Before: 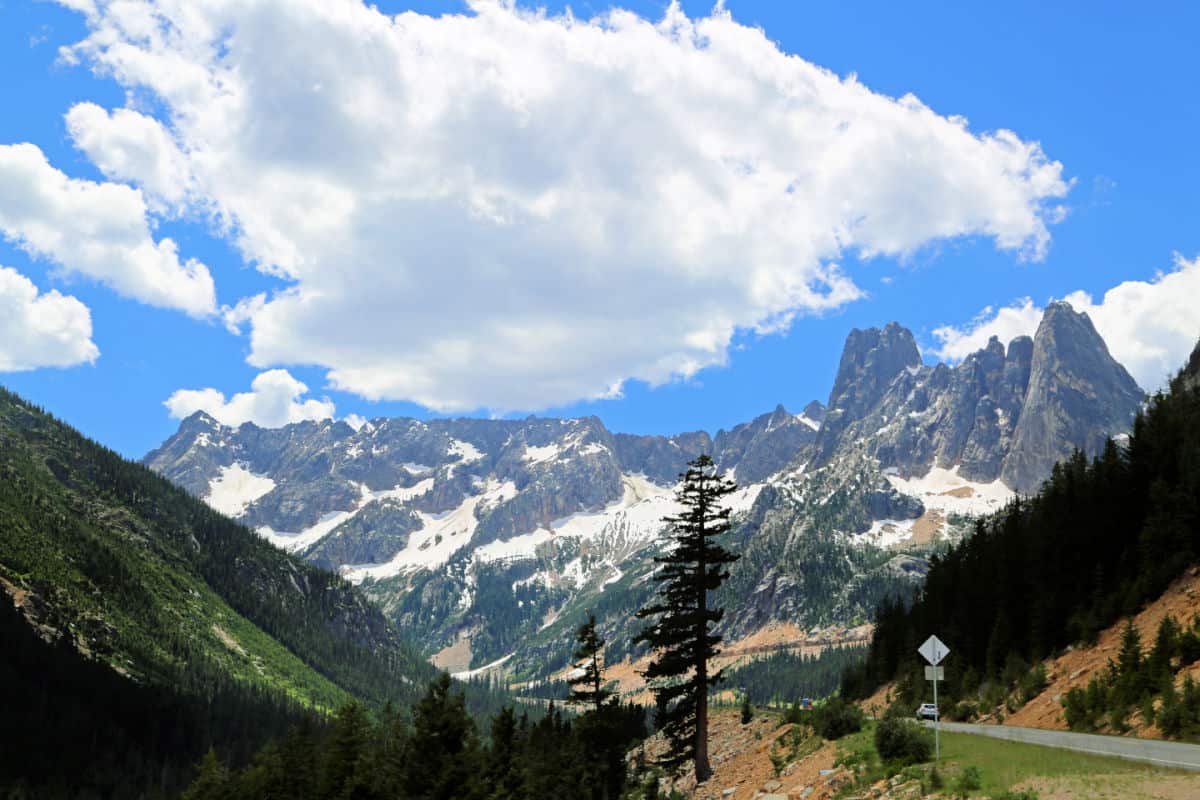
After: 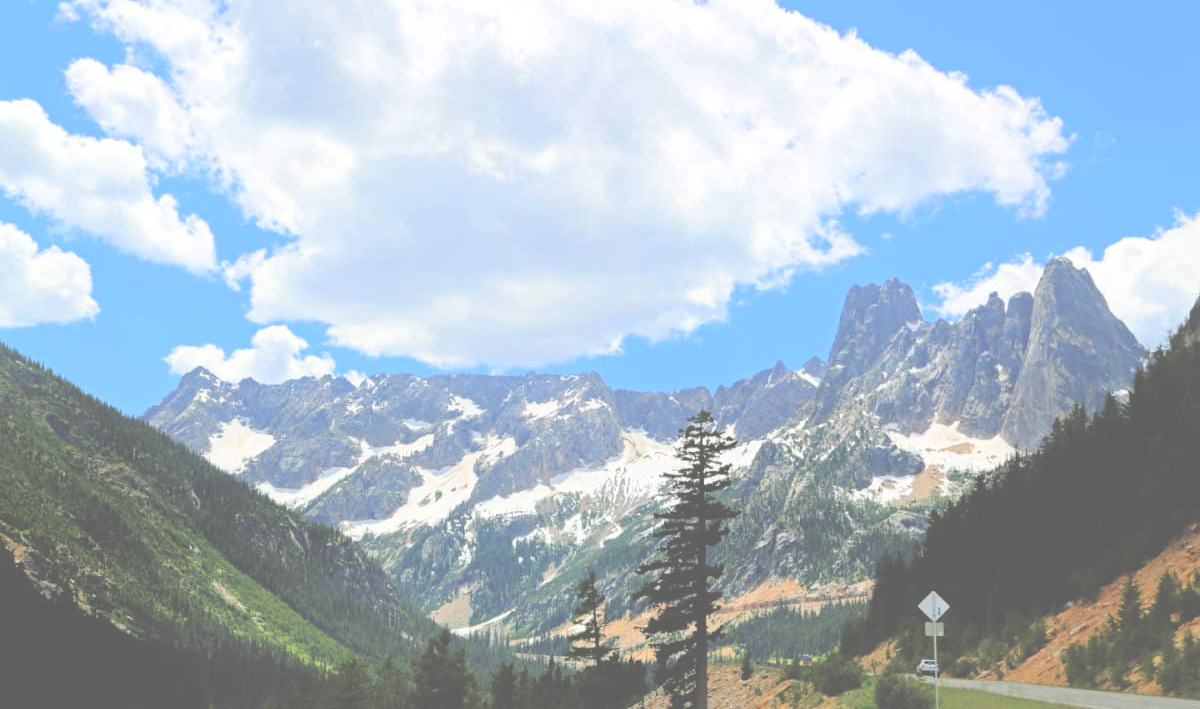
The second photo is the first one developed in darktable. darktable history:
contrast brightness saturation: brightness 0.277
exposure: black level correction -0.041, exposure 0.064 EV, compensate highlight preservation false
crop and rotate: top 5.528%, bottom 5.817%
